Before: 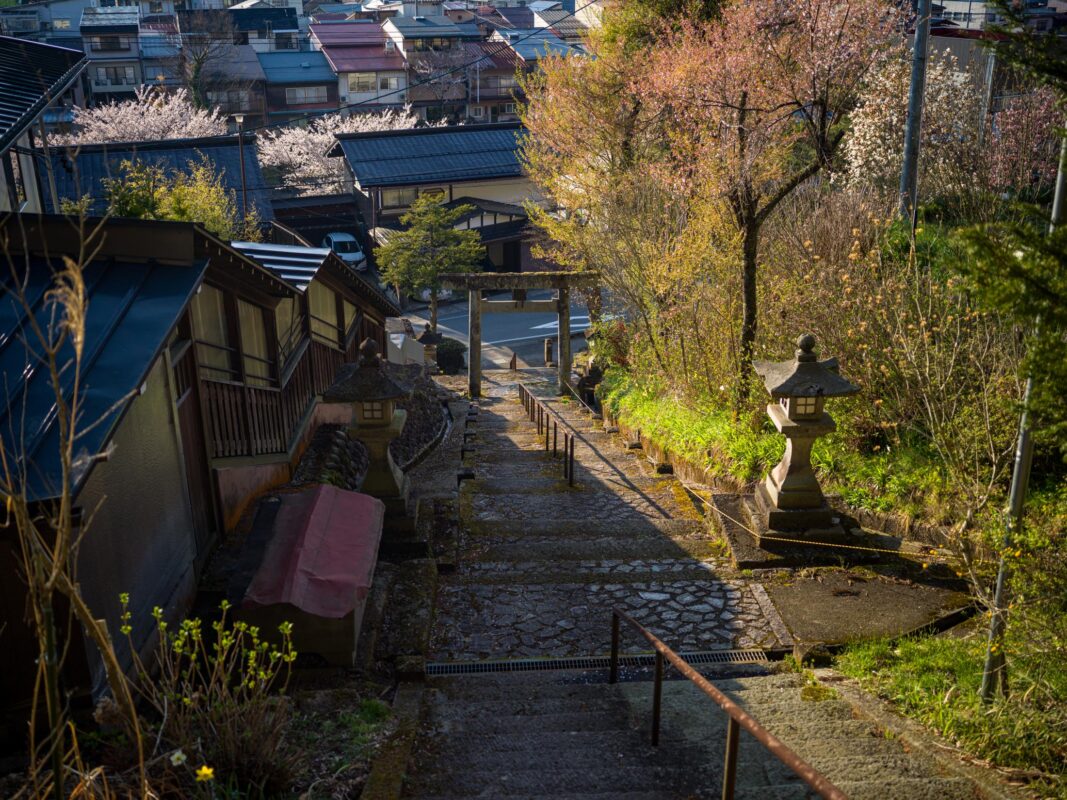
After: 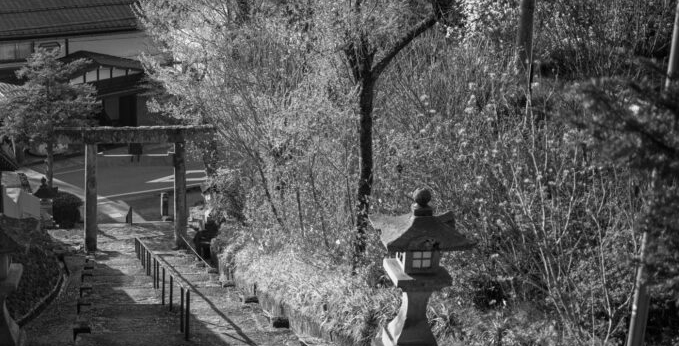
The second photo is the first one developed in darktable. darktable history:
crop: left 36.005%, top 18.293%, right 0.31%, bottom 38.444%
monochrome: size 3.1
